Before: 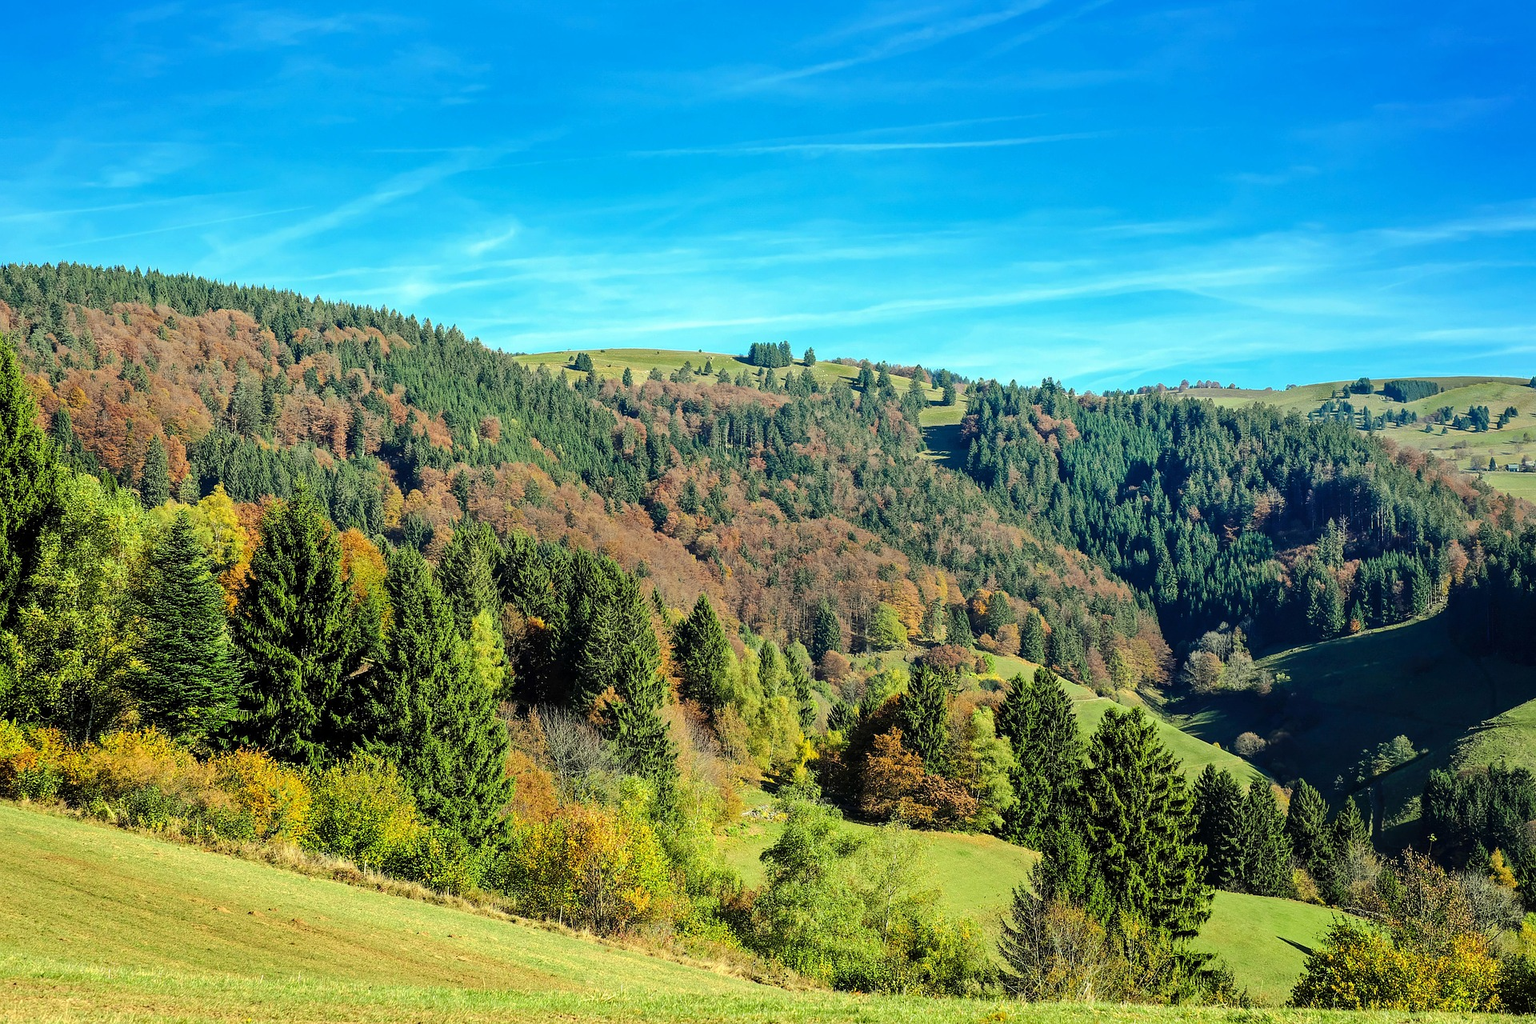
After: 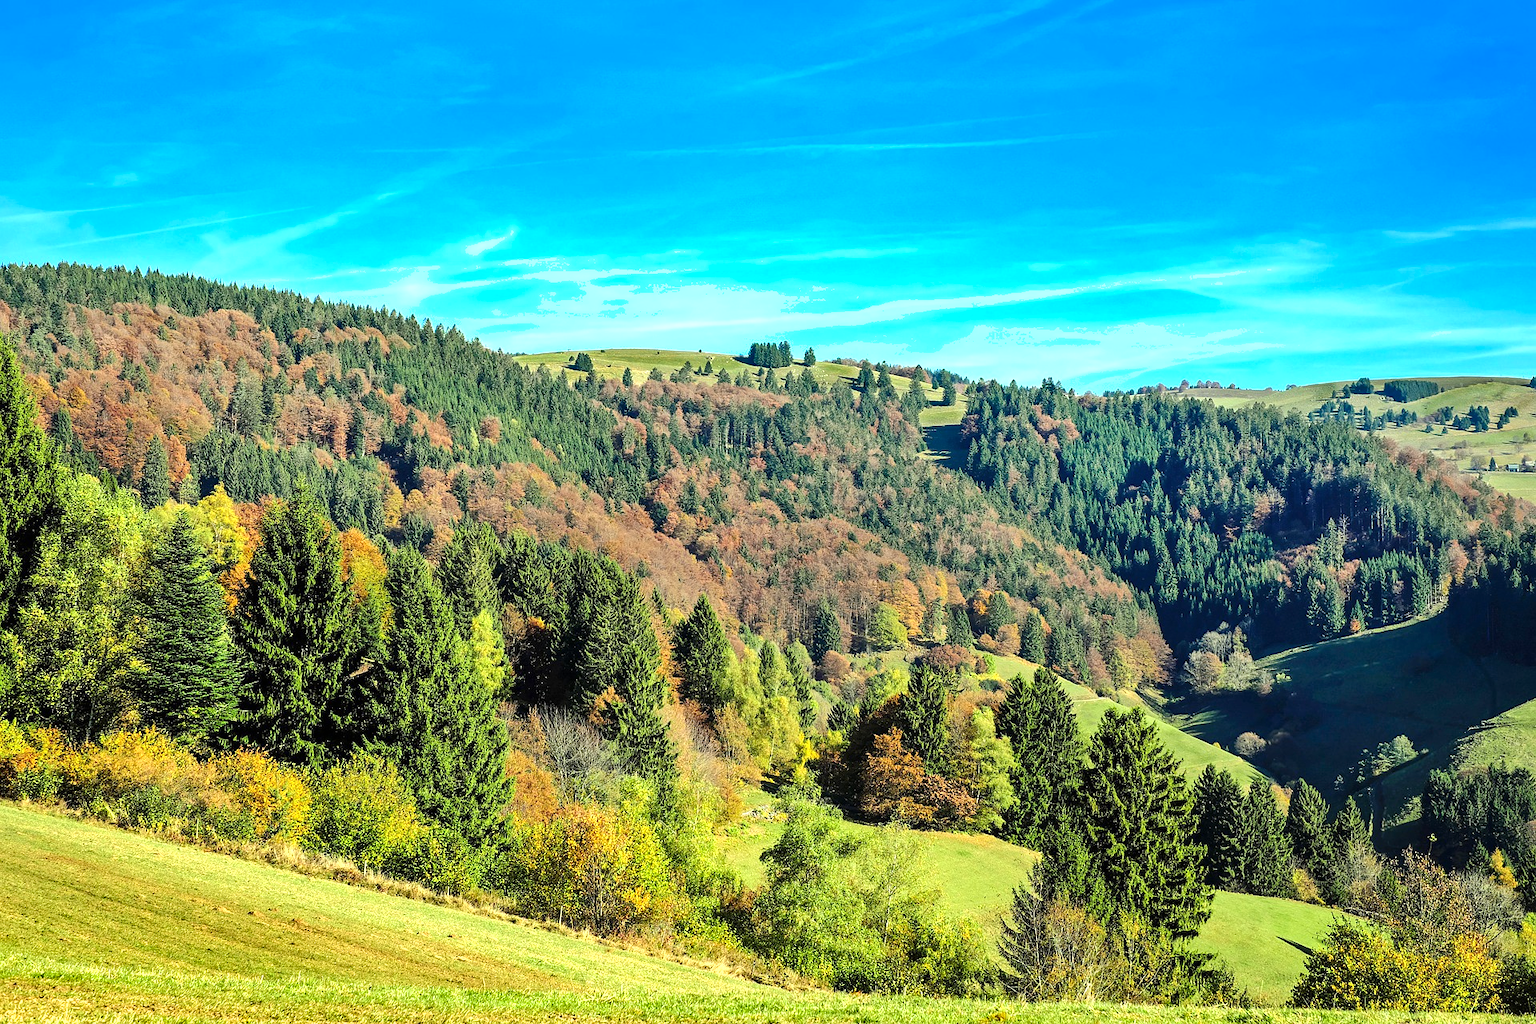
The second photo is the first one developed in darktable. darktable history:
exposure: black level correction 0, exposure 0.498 EV, compensate highlight preservation false
shadows and highlights: soften with gaussian
